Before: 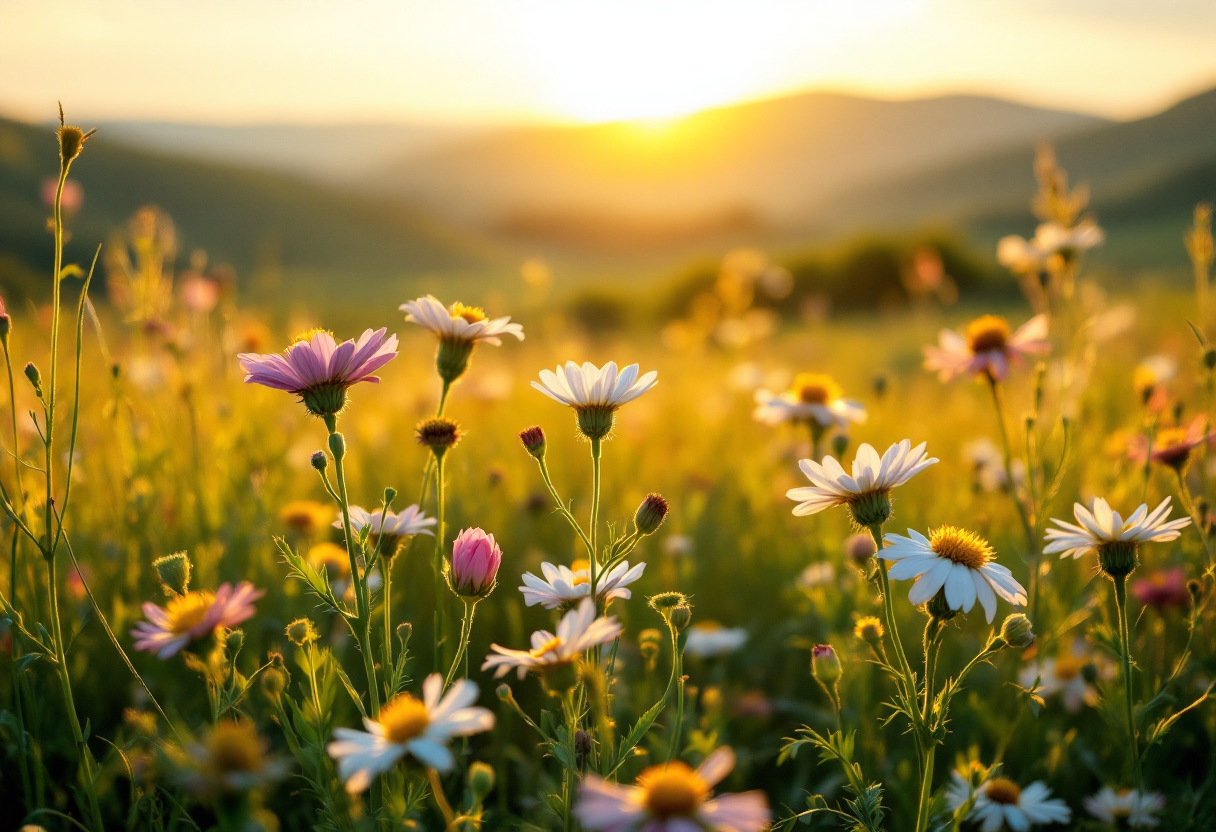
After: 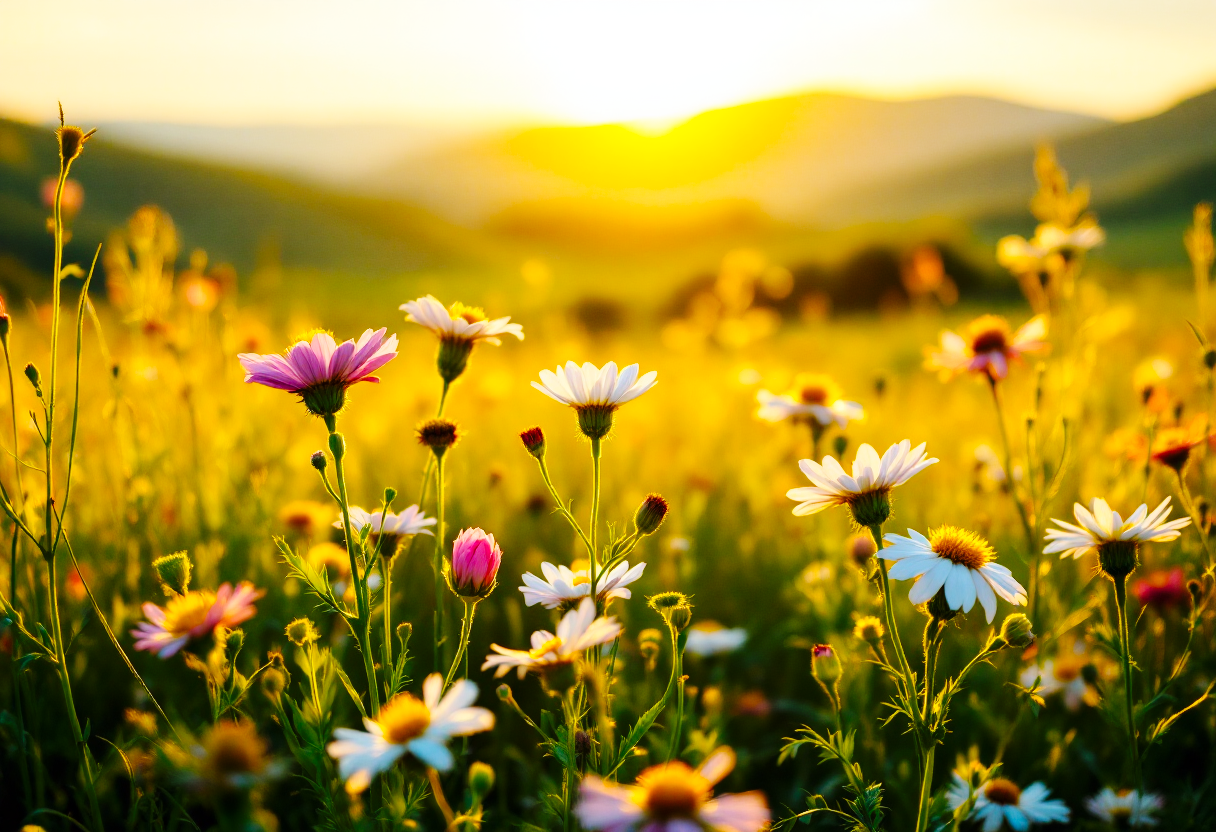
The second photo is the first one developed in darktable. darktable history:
color balance rgb: perceptual saturation grading › global saturation 20%, global vibrance 20%
base curve: curves: ch0 [(0, 0) (0.036, 0.025) (0.121, 0.166) (0.206, 0.329) (0.605, 0.79) (1, 1)], preserve colors none
